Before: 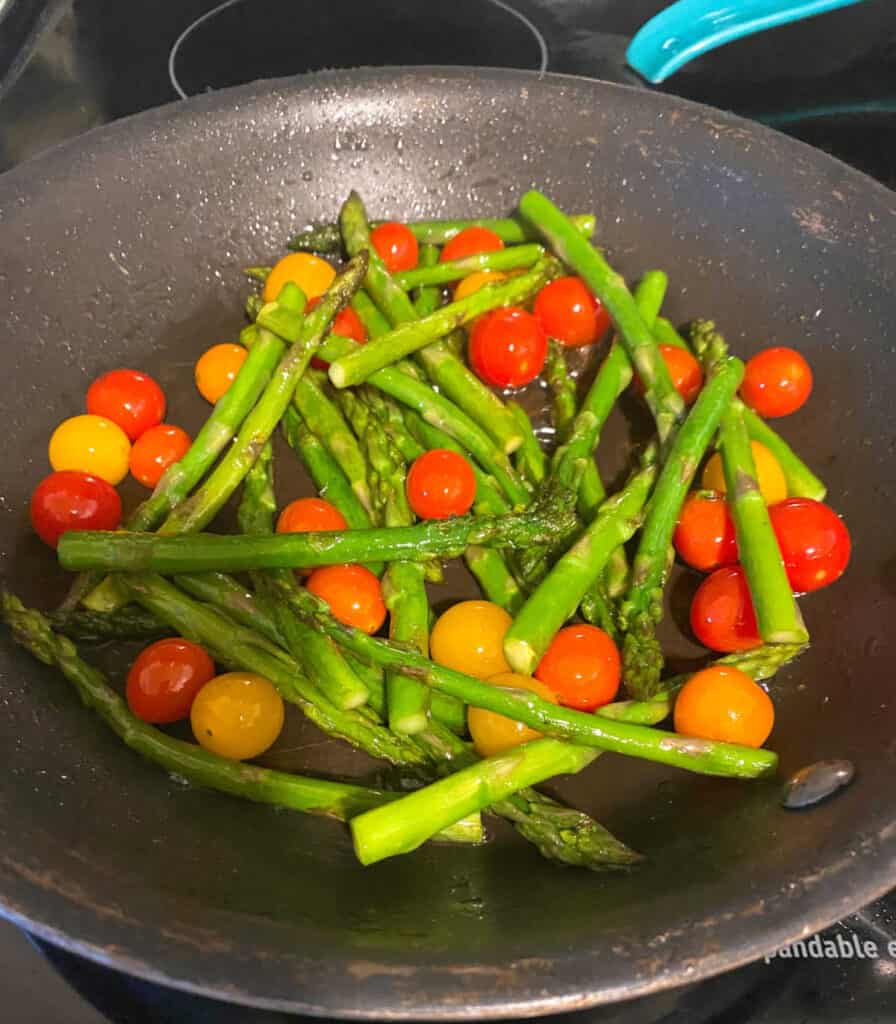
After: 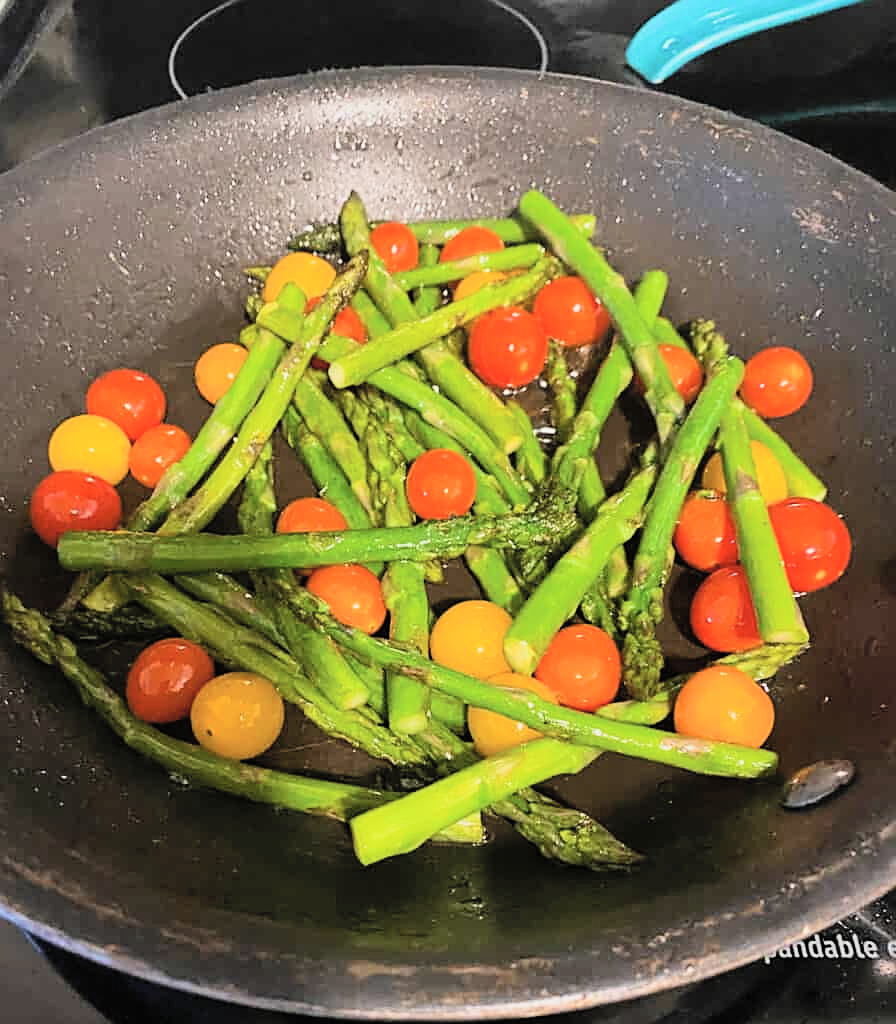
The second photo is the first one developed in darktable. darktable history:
filmic rgb: black relative exposure -7.65 EV, white relative exposure 4.56 EV, hardness 3.61, contrast 1.25
sharpen: amount 0.75
contrast brightness saturation: contrast 0.14, brightness 0.21
